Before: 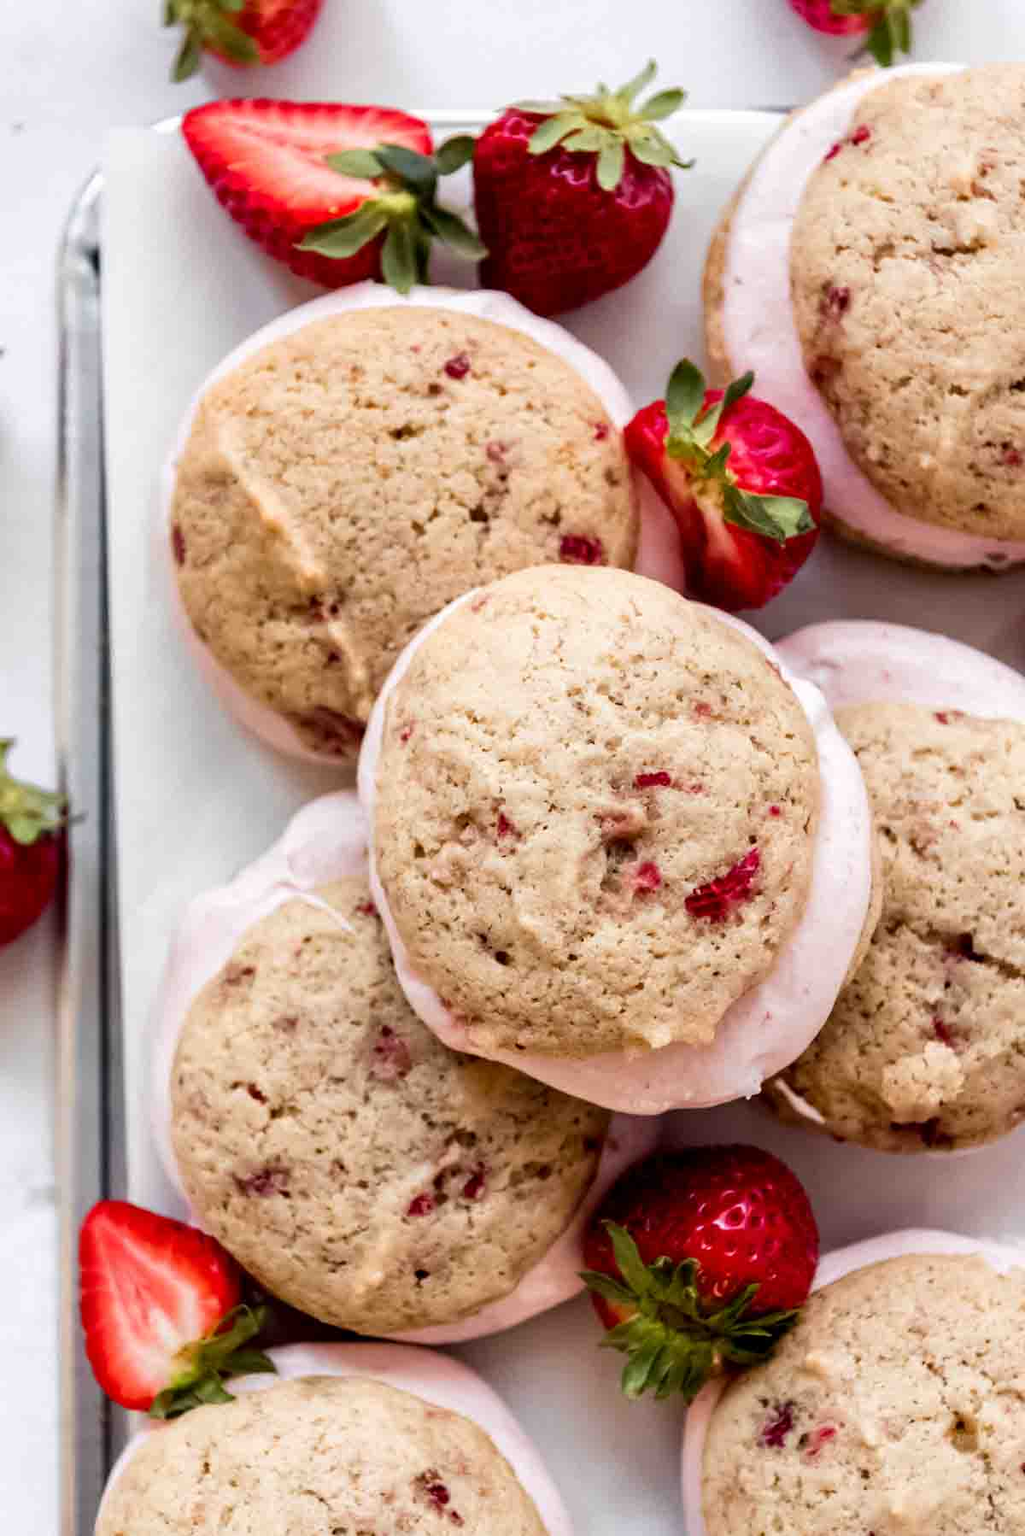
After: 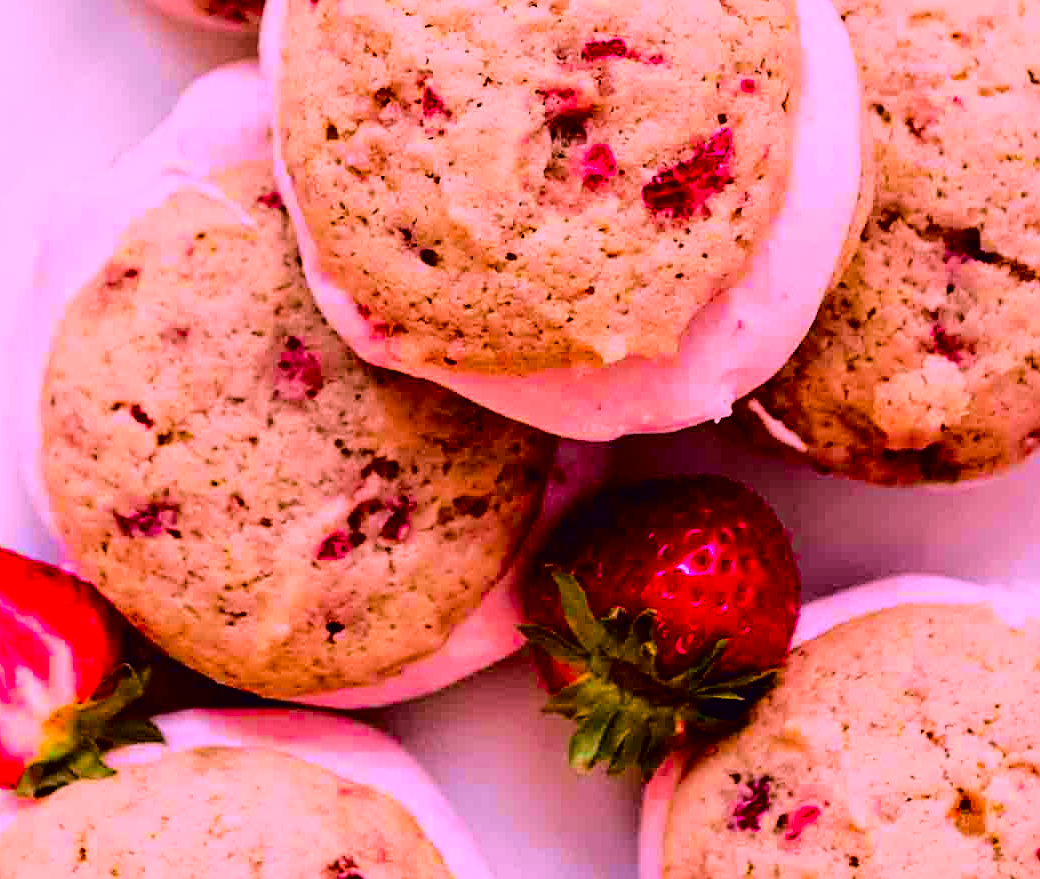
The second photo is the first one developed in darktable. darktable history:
crop and rotate: left 13.306%, top 48.129%, bottom 2.928%
color balance rgb: perceptual saturation grading › global saturation 20%, global vibrance 20%
exposure: exposure -0.151 EV, compensate highlight preservation false
color correction: highlights a* 19.5, highlights b* -11.53, saturation 1.69
sharpen: on, module defaults
tone curve: curves: ch0 [(0.003, 0.003) (0.104, 0.026) (0.236, 0.181) (0.401, 0.443) (0.495, 0.55) (0.625, 0.67) (0.819, 0.841) (0.96, 0.899)]; ch1 [(0, 0) (0.161, 0.092) (0.37, 0.302) (0.424, 0.402) (0.45, 0.466) (0.495, 0.51) (0.573, 0.571) (0.638, 0.641) (0.751, 0.741) (1, 1)]; ch2 [(0, 0) (0.352, 0.403) (0.466, 0.443) (0.524, 0.526) (0.56, 0.556) (1, 1)], color space Lab, independent channels, preserve colors none
